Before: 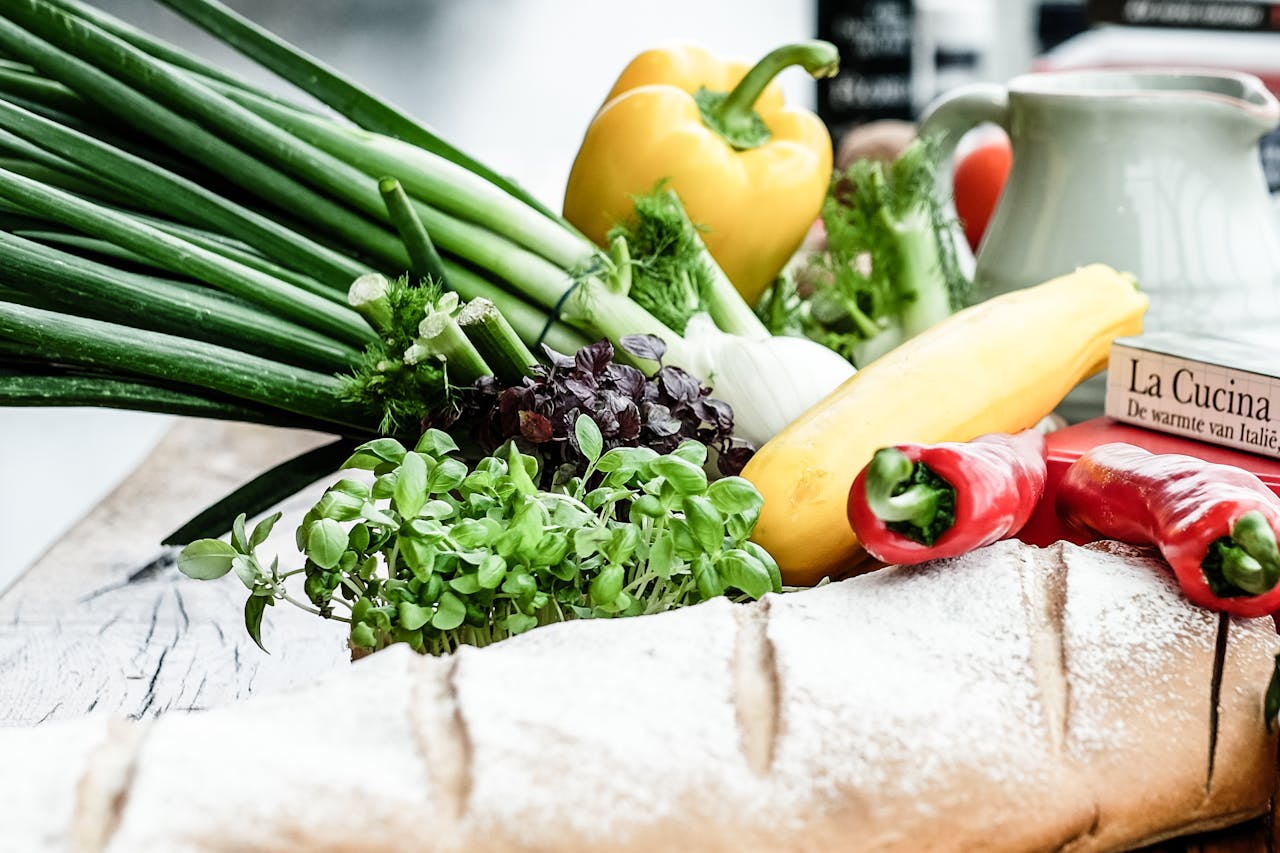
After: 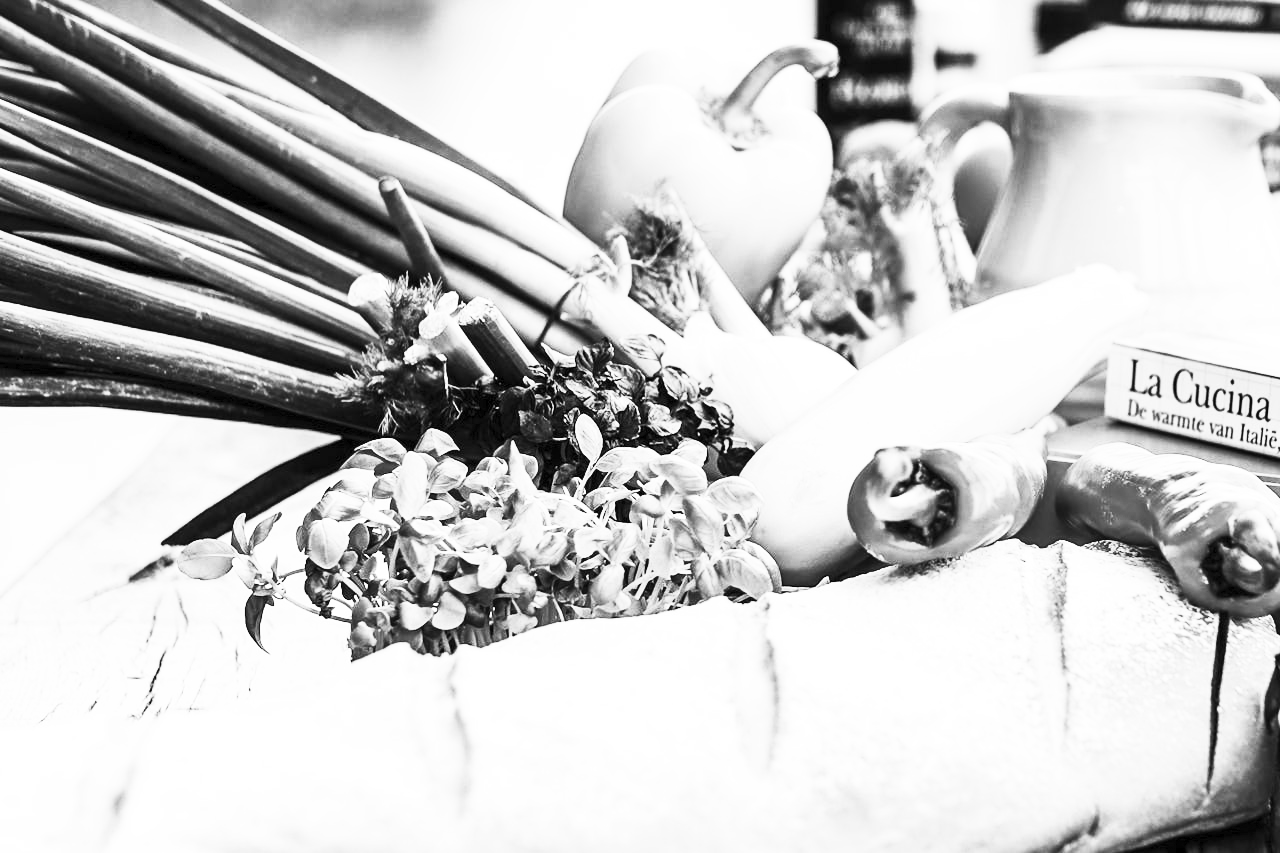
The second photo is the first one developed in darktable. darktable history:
contrast brightness saturation: contrast 0.53, brightness 0.47, saturation -1
white balance: red 1.009, blue 0.985
